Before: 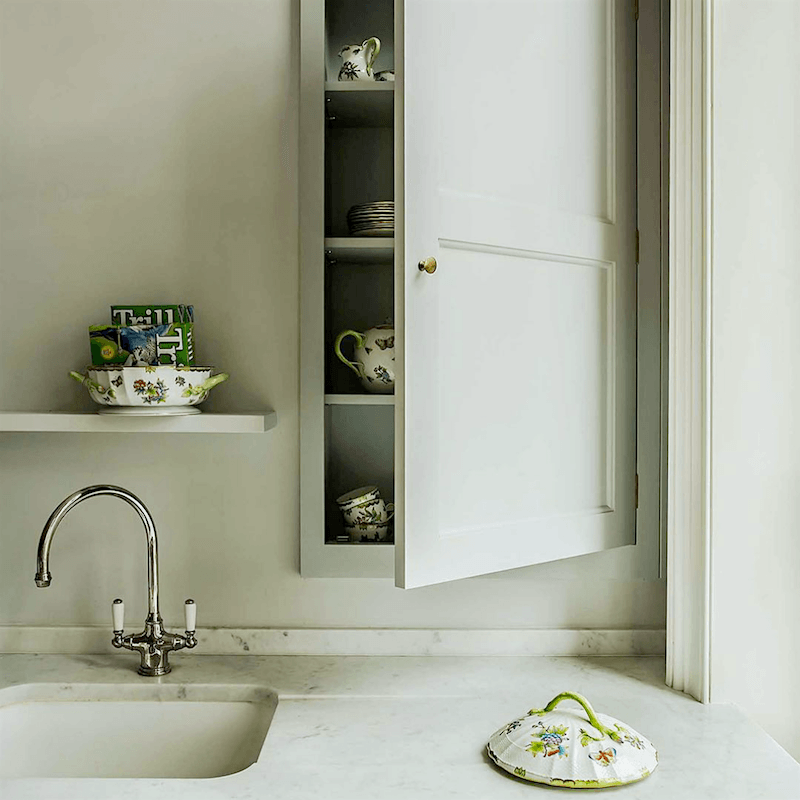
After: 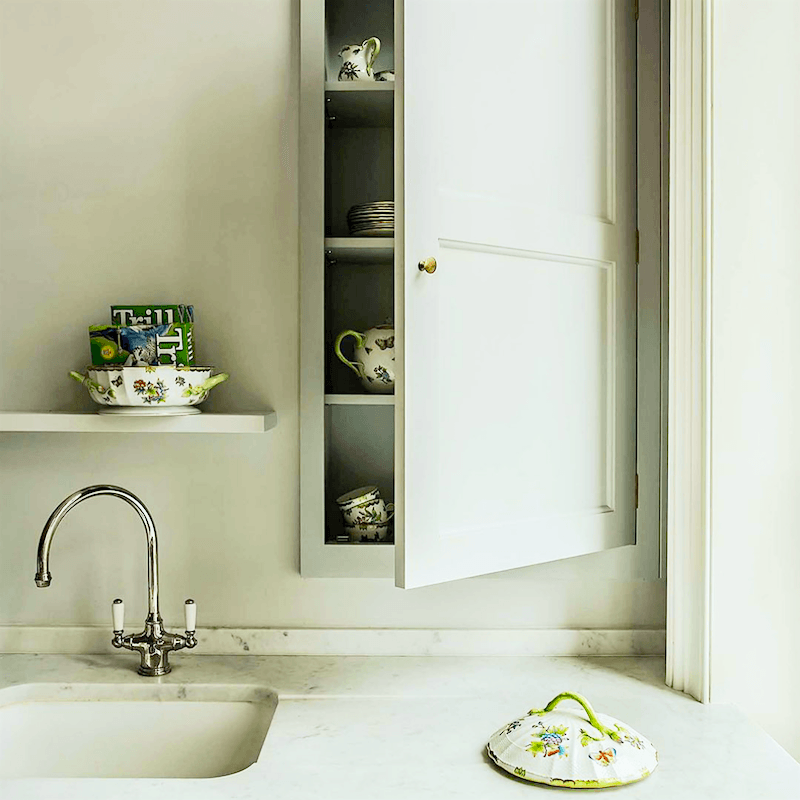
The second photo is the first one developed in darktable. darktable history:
contrast brightness saturation: contrast 0.196, brightness 0.168, saturation 0.22
